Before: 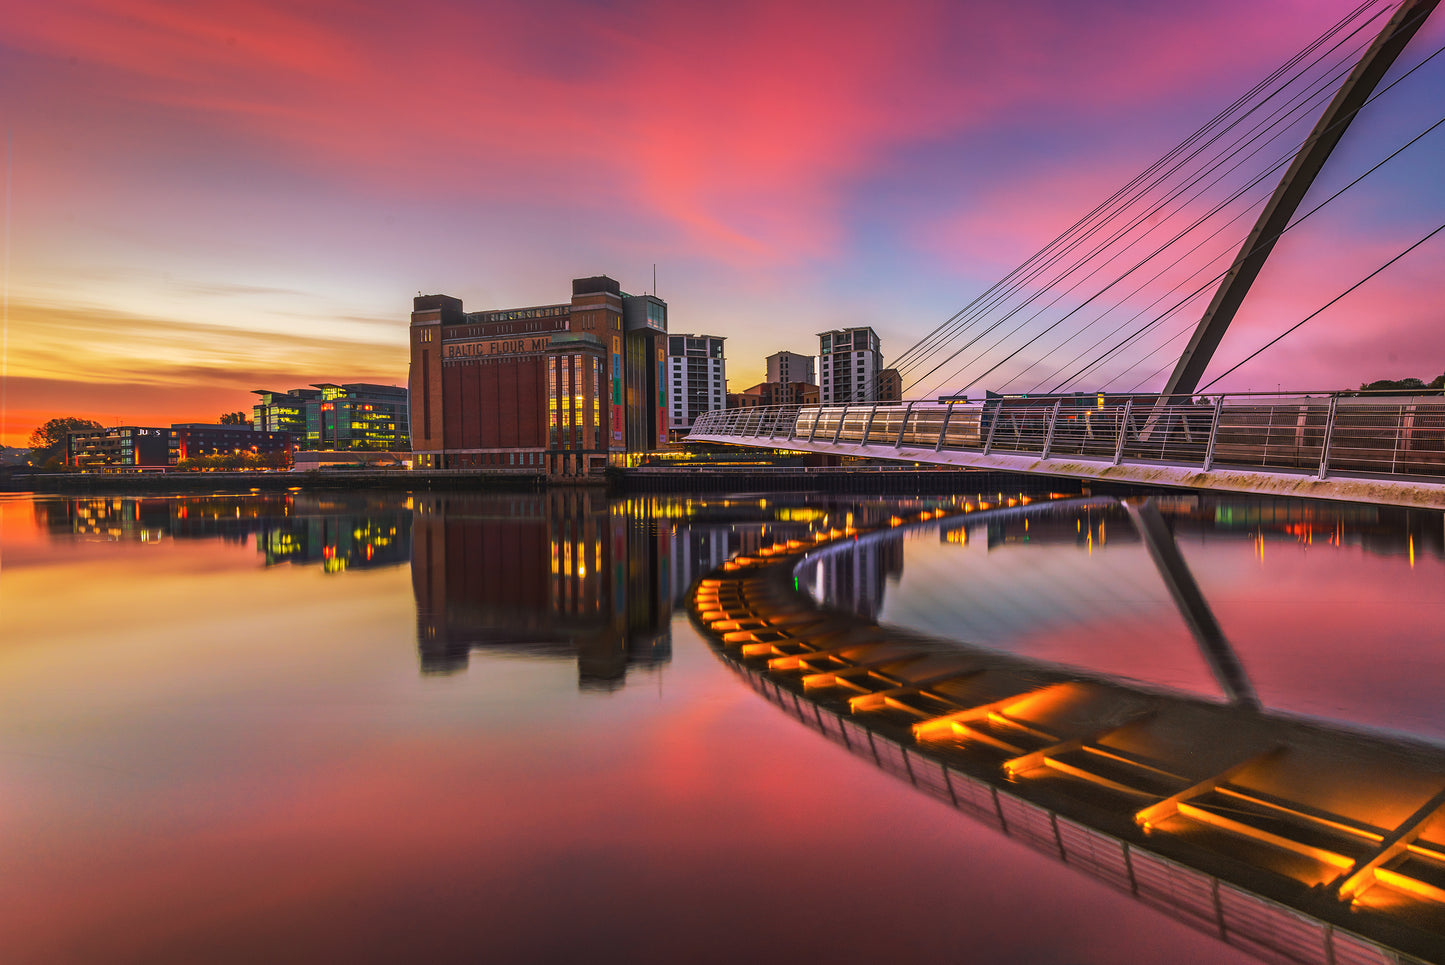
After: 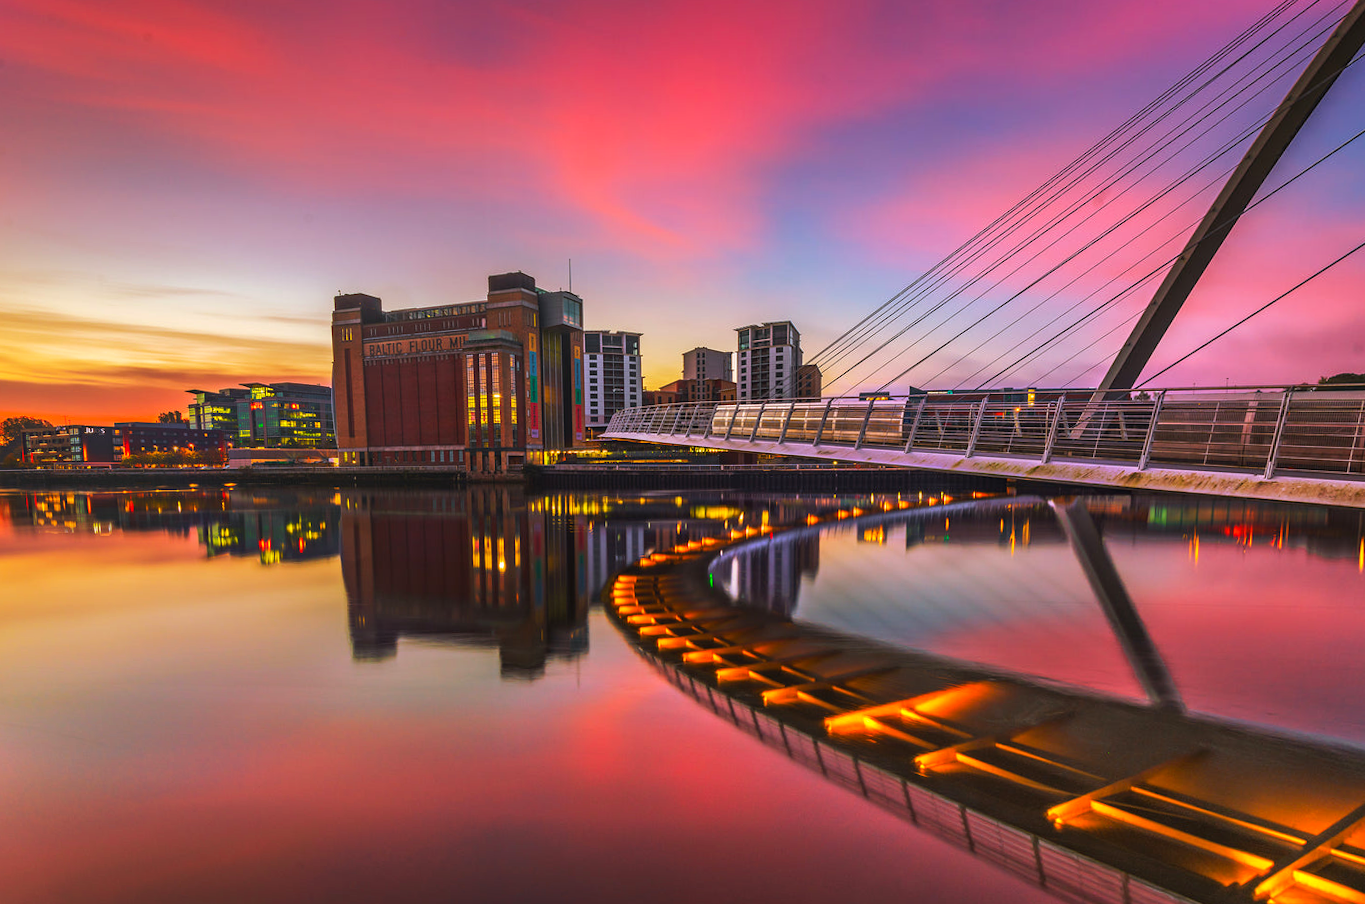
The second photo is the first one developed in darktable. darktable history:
contrast brightness saturation: contrast 0.04, saturation 0.16
exposure: black level correction -0.001, exposure 0.08 EV, compensate highlight preservation false
rotate and perspective: rotation 0.062°, lens shift (vertical) 0.115, lens shift (horizontal) -0.133, crop left 0.047, crop right 0.94, crop top 0.061, crop bottom 0.94
